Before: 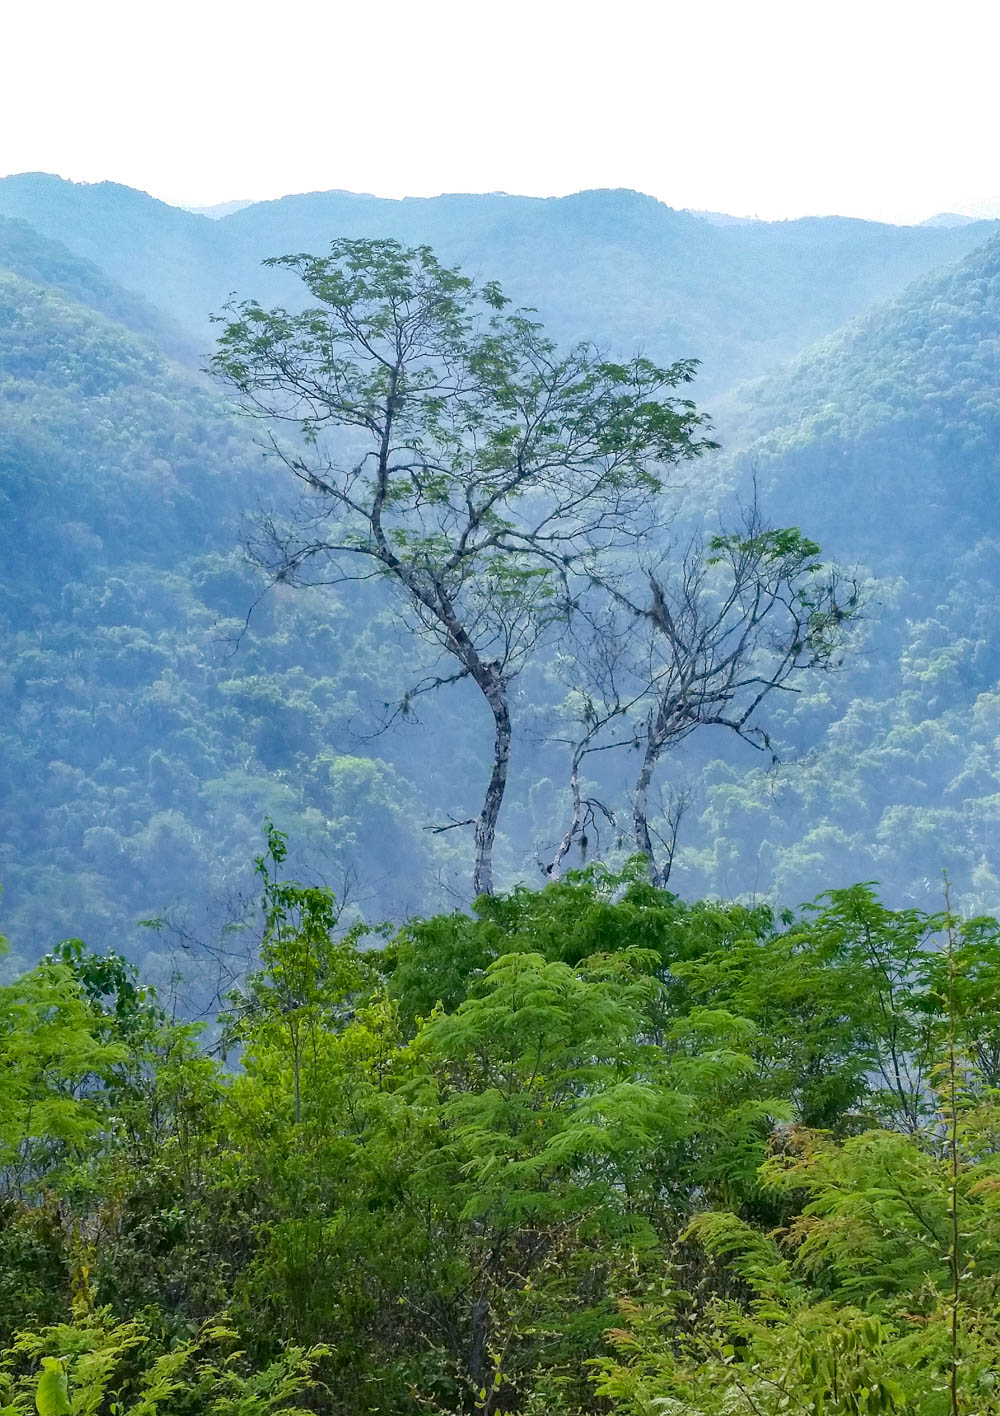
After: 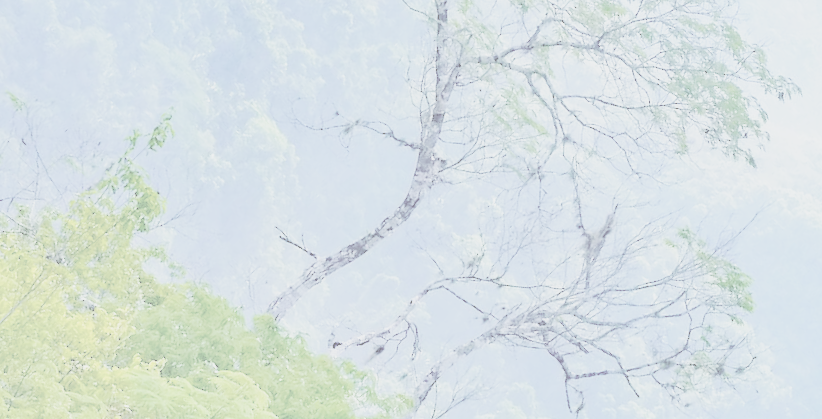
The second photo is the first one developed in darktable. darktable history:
tone curve: curves: ch0 [(0, 0) (0.003, 0.178) (0.011, 0.177) (0.025, 0.177) (0.044, 0.178) (0.069, 0.178) (0.1, 0.18) (0.136, 0.183) (0.177, 0.199) (0.224, 0.227) (0.277, 0.278) (0.335, 0.357) (0.399, 0.449) (0.468, 0.546) (0.543, 0.65) (0.623, 0.724) (0.709, 0.804) (0.801, 0.868) (0.898, 0.921) (1, 1)], color space Lab, independent channels, preserve colors none
tone equalizer: -7 EV 0.156 EV, -6 EV 0.606 EV, -5 EV 1.13 EV, -4 EV 1.32 EV, -3 EV 1.12 EV, -2 EV 0.6 EV, -1 EV 0.163 EV
crop and rotate: angle -45.1°, top 16.674%, right 0.798%, bottom 11.673%
contrast brightness saturation: contrast -0.314, brightness 0.733, saturation -0.776
haze removal: compatibility mode true, adaptive false
base curve: curves: ch0 [(0, 0) (0.028, 0.03) (0.121, 0.232) (0.46, 0.748) (0.859, 0.968) (1, 1)], preserve colors none
